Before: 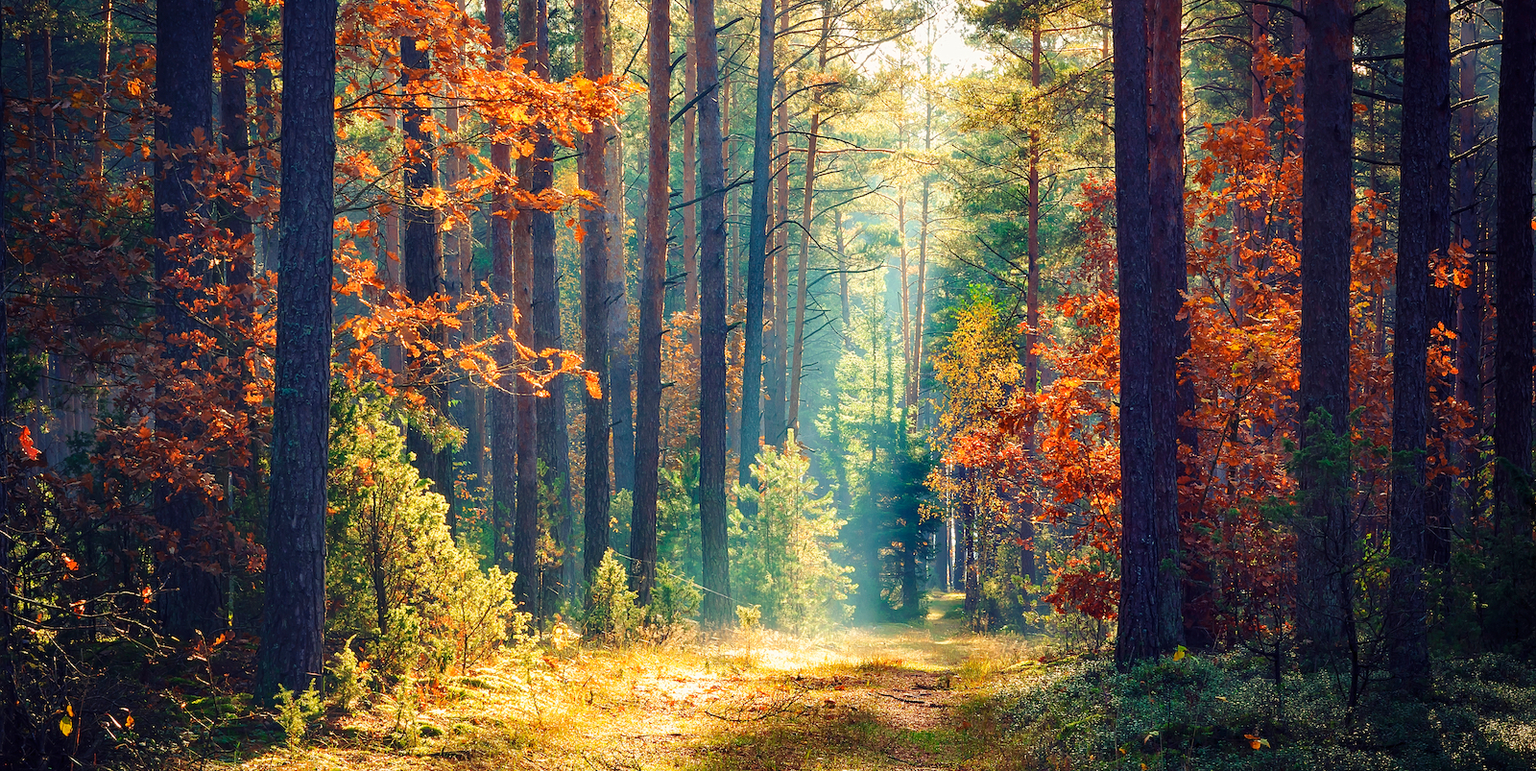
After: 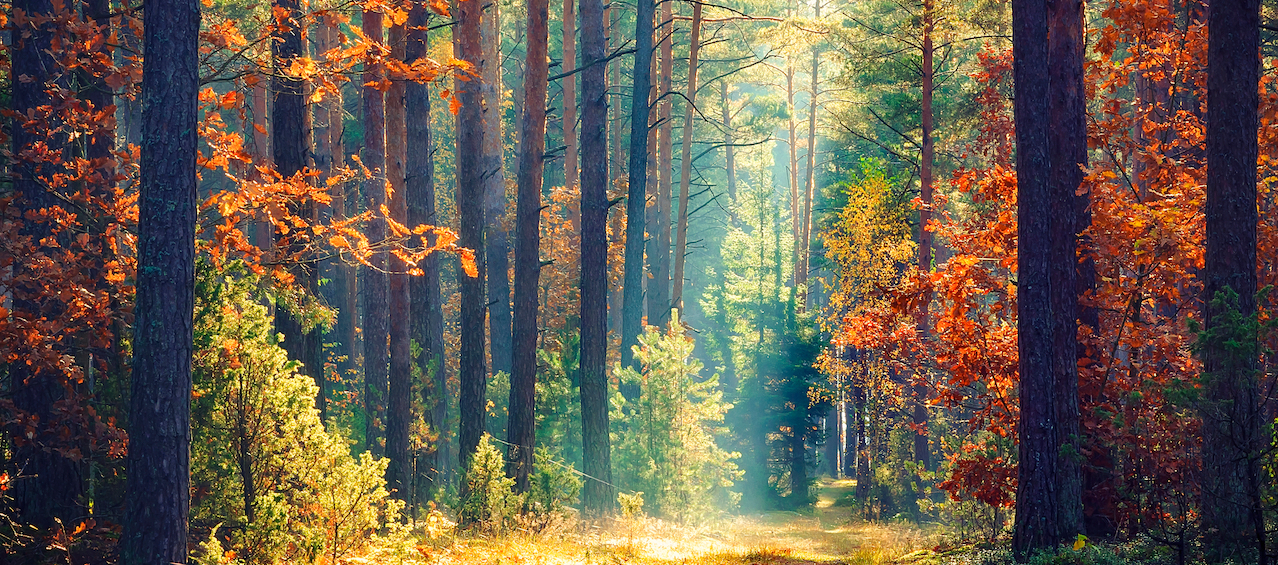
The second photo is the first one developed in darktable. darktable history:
crop: left 9.35%, top 17.226%, right 10.75%, bottom 12.315%
